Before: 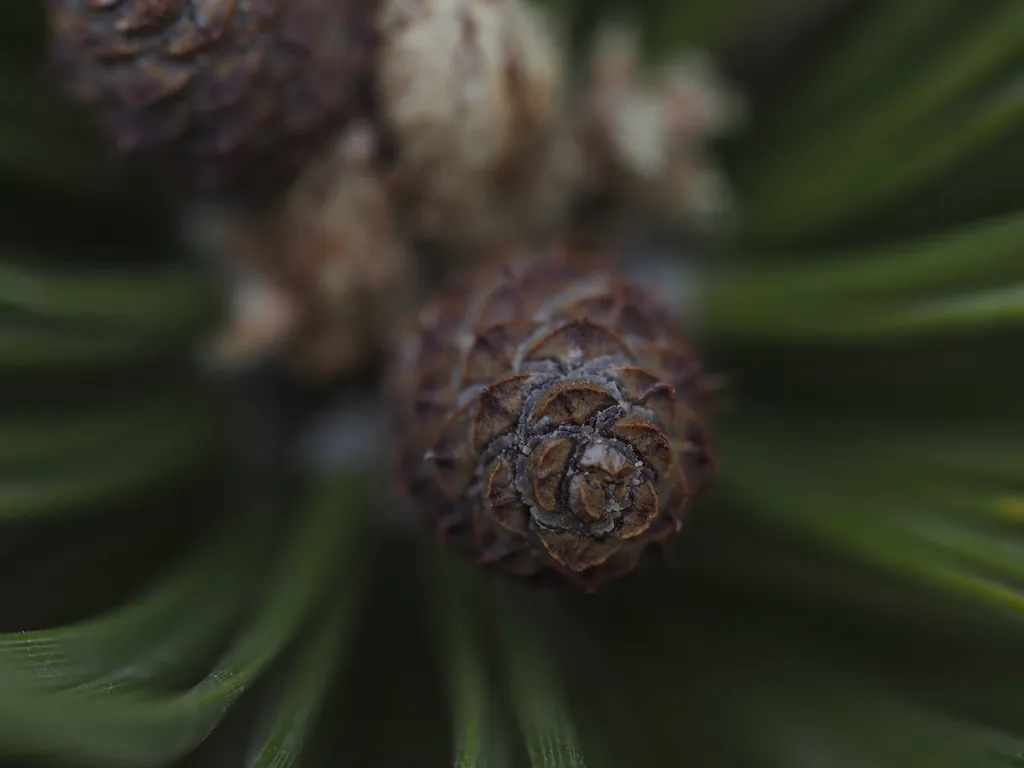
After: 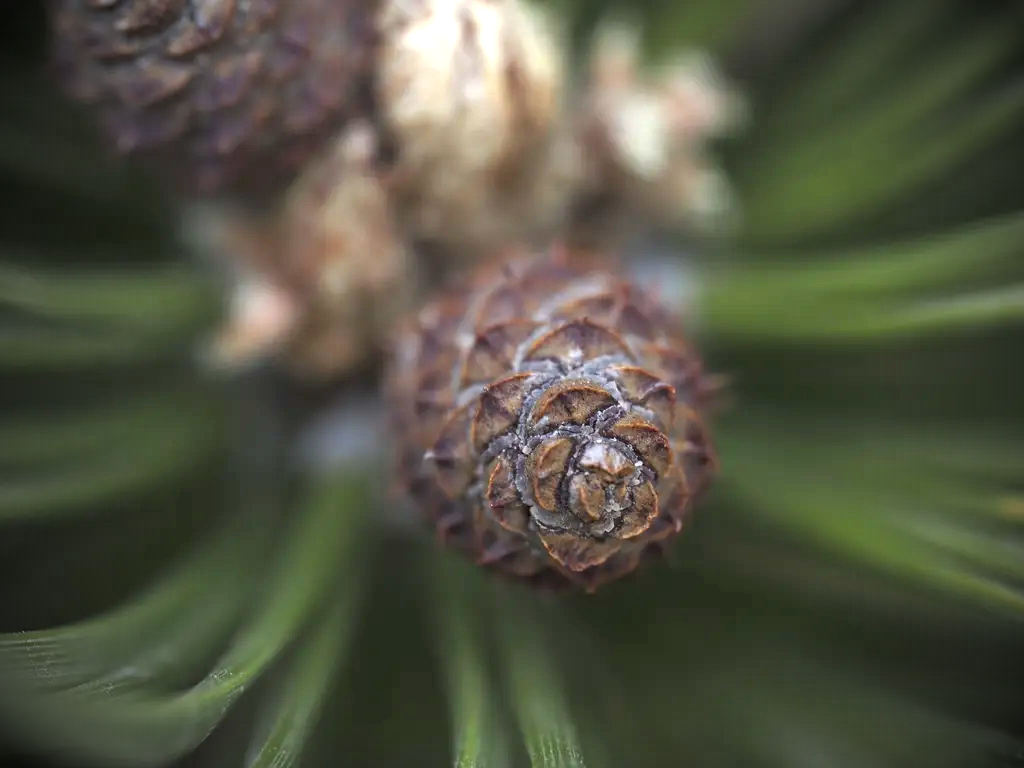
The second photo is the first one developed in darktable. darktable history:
exposure: black level correction 0.001, exposure 1.828 EV, compensate highlight preservation false
vignetting: fall-off start 71.51%, brightness -0.888
